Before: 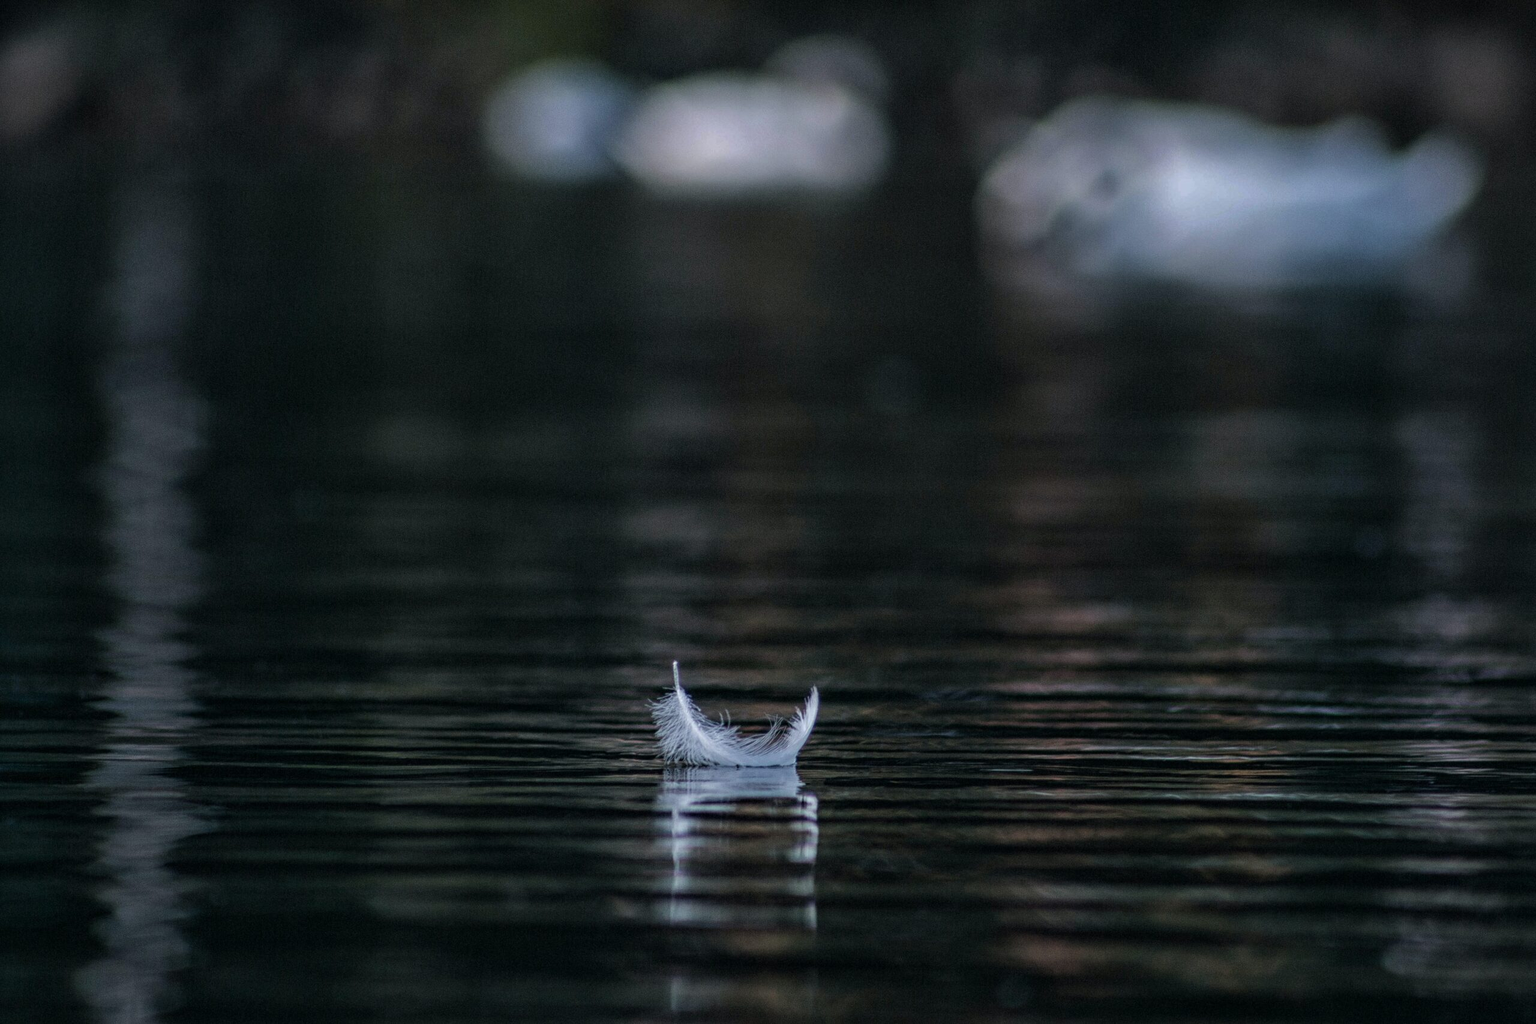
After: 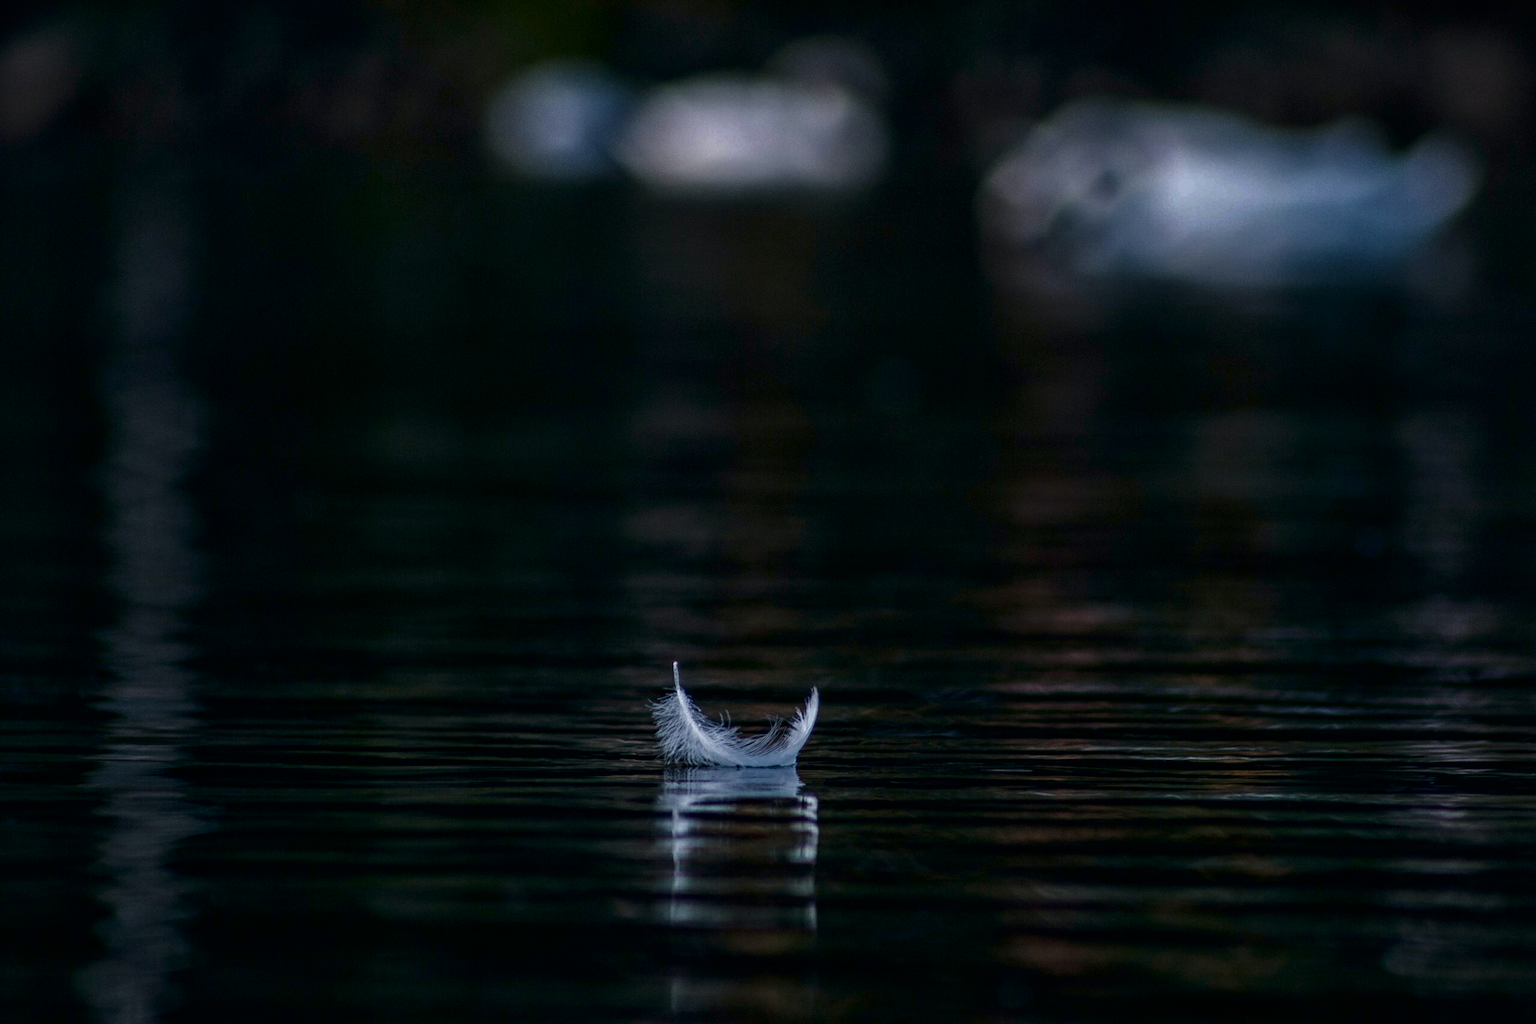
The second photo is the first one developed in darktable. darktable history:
exposure: compensate highlight preservation false
contrast brightness saturation: contrast 0.1, brightness -0.26, saturation 0.14
